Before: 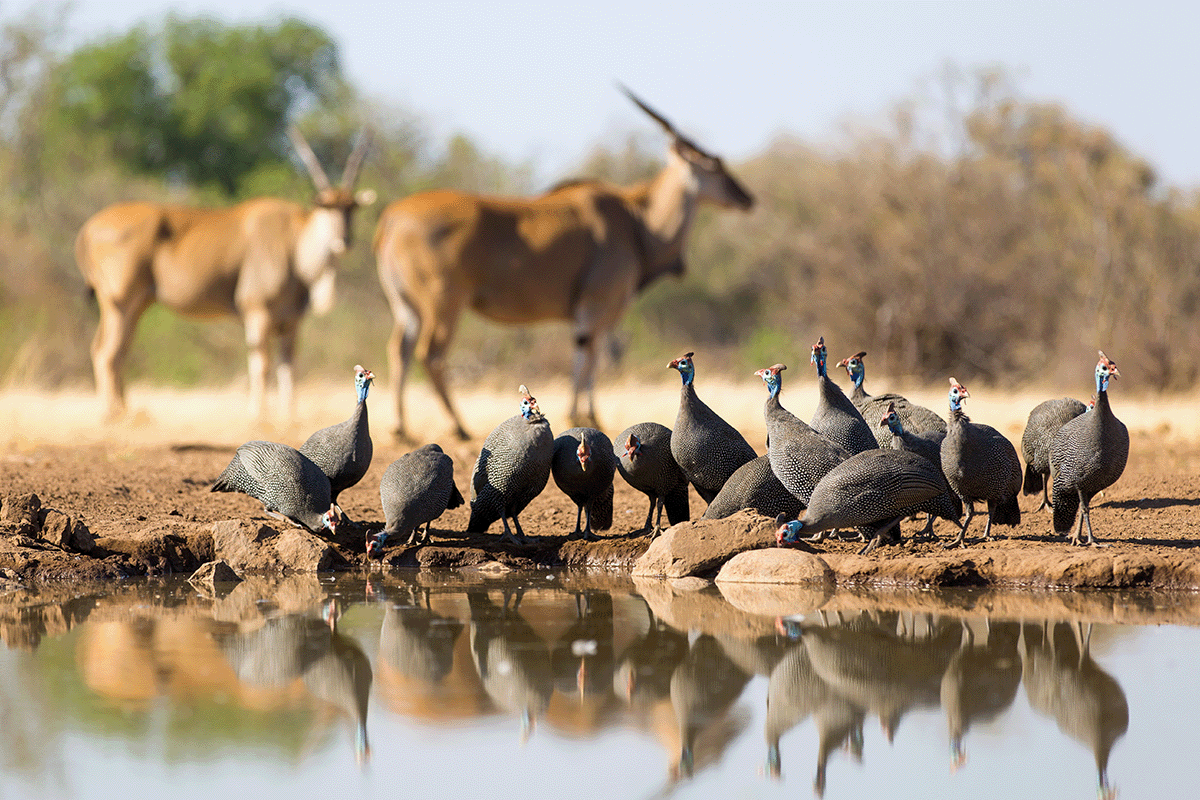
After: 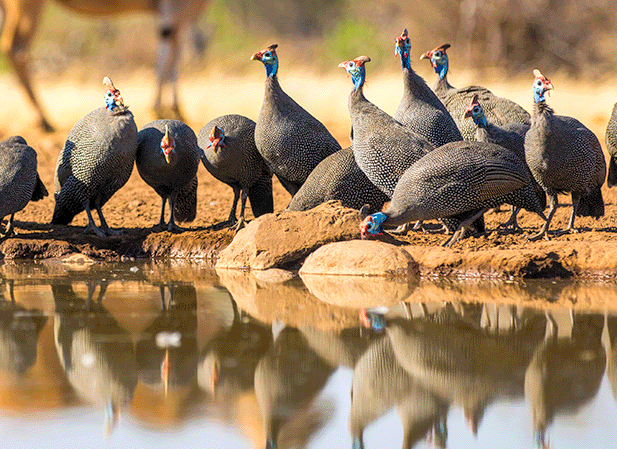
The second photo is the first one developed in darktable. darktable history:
contrast brightness saturation: contrast 0.07, brightness 0.173, saturation 0.414
crop: left 34.749%, top 38.587%, right 13.785%, bottom 5.281%
local contrast: on, module defaults
shadows and highlights: low approximation 0.01, soften with gaussian
